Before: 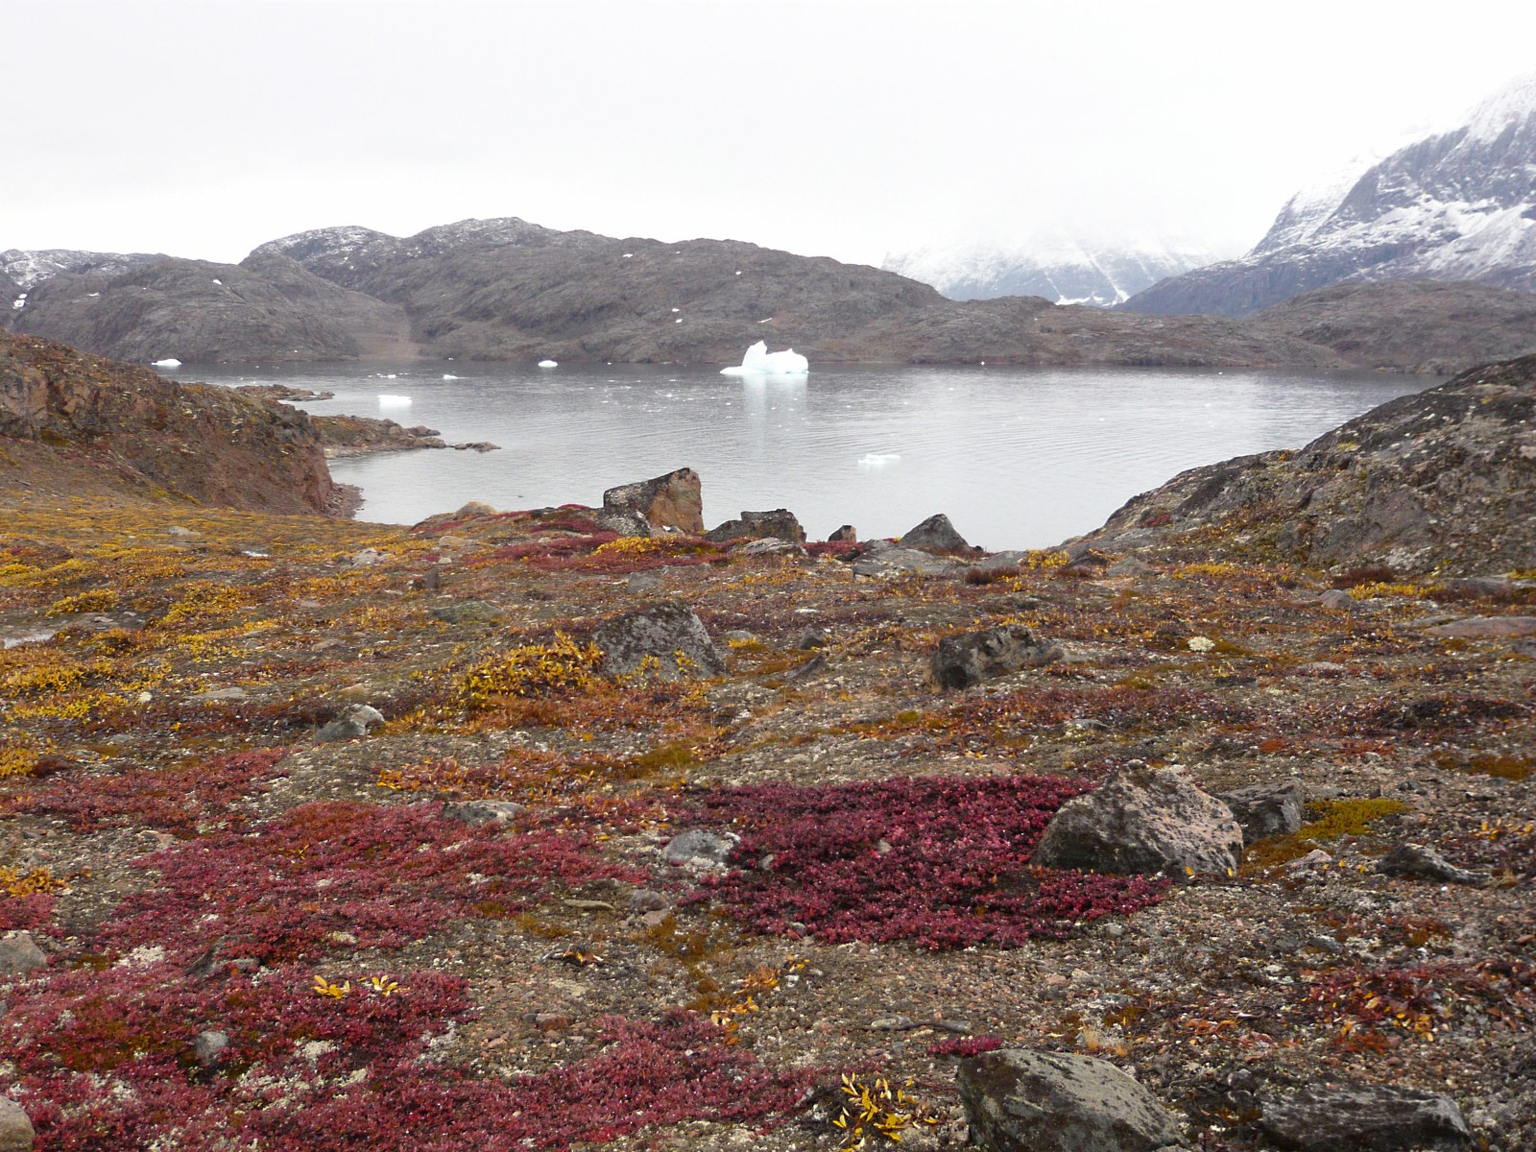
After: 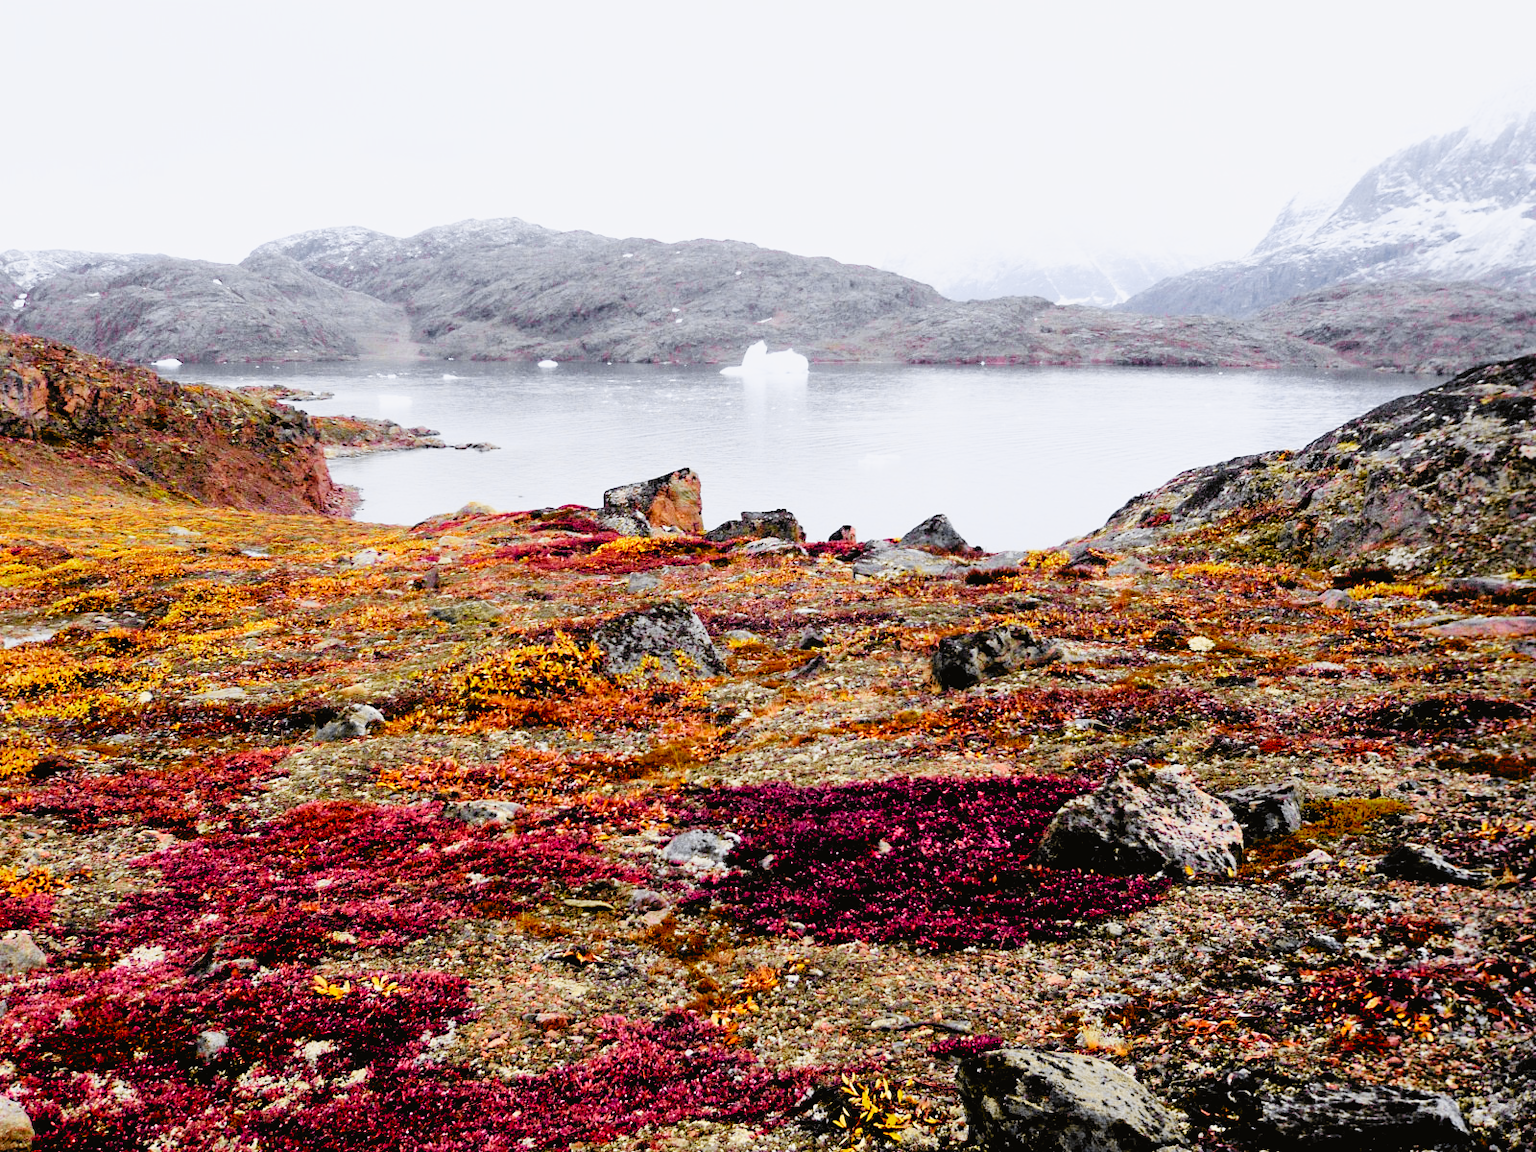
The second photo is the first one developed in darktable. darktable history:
color calibration: illuminant as shot in camera, x 0.358, y 0.373, temperature 4628.91 K
tone curve: curves: ch0 [(0, 0.017) (0.259, 0.344) (0.593, 0.778) (0.786, 0.931) (1, 0.999)]; ch1 [(0, 0) (0.405, 0.387) (0.442, 0.47) (0.492, 0.5) (0.511, 0.503) (0.548, 0.596) (0.7, 0.795) (1, 1)]; ch2 [(0, 0) (0.411, 0.433) (0.5, 0.504) (0.535, 0.581) (1, 1)], color space Lab, independent channels, preserve colors none
filmic rgb: black relative exposure -2.85 EV, white relative exposure 4.56 EV, hardness 1.77, contrast 1.25, preserve chrominance no, color science v5 (2021)
